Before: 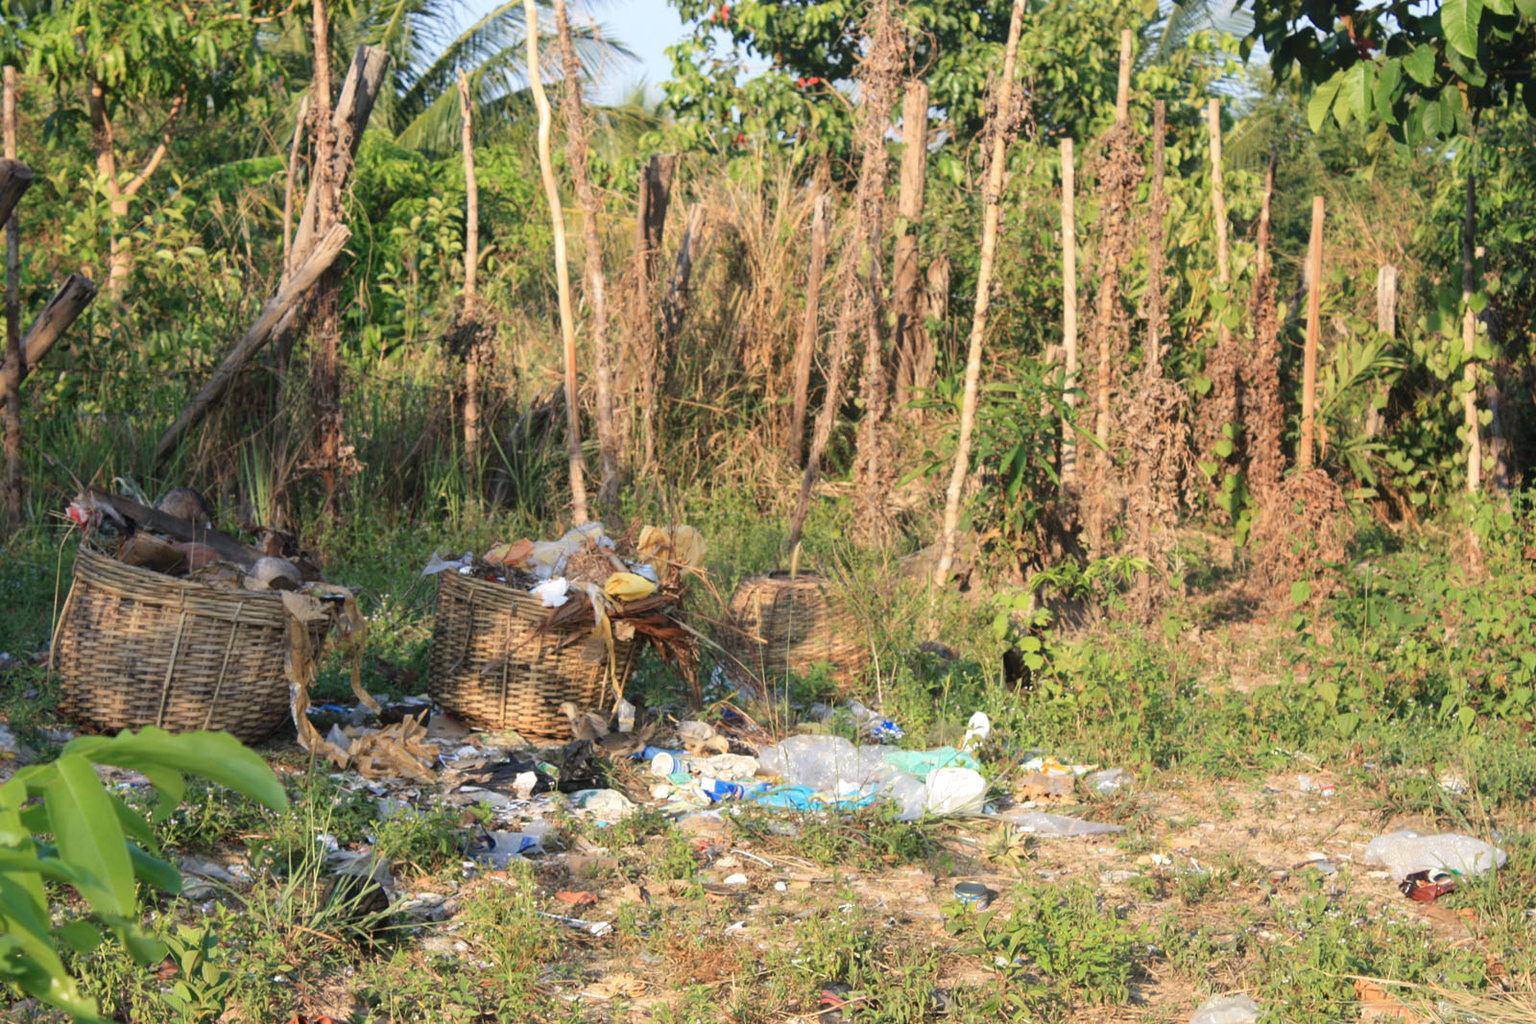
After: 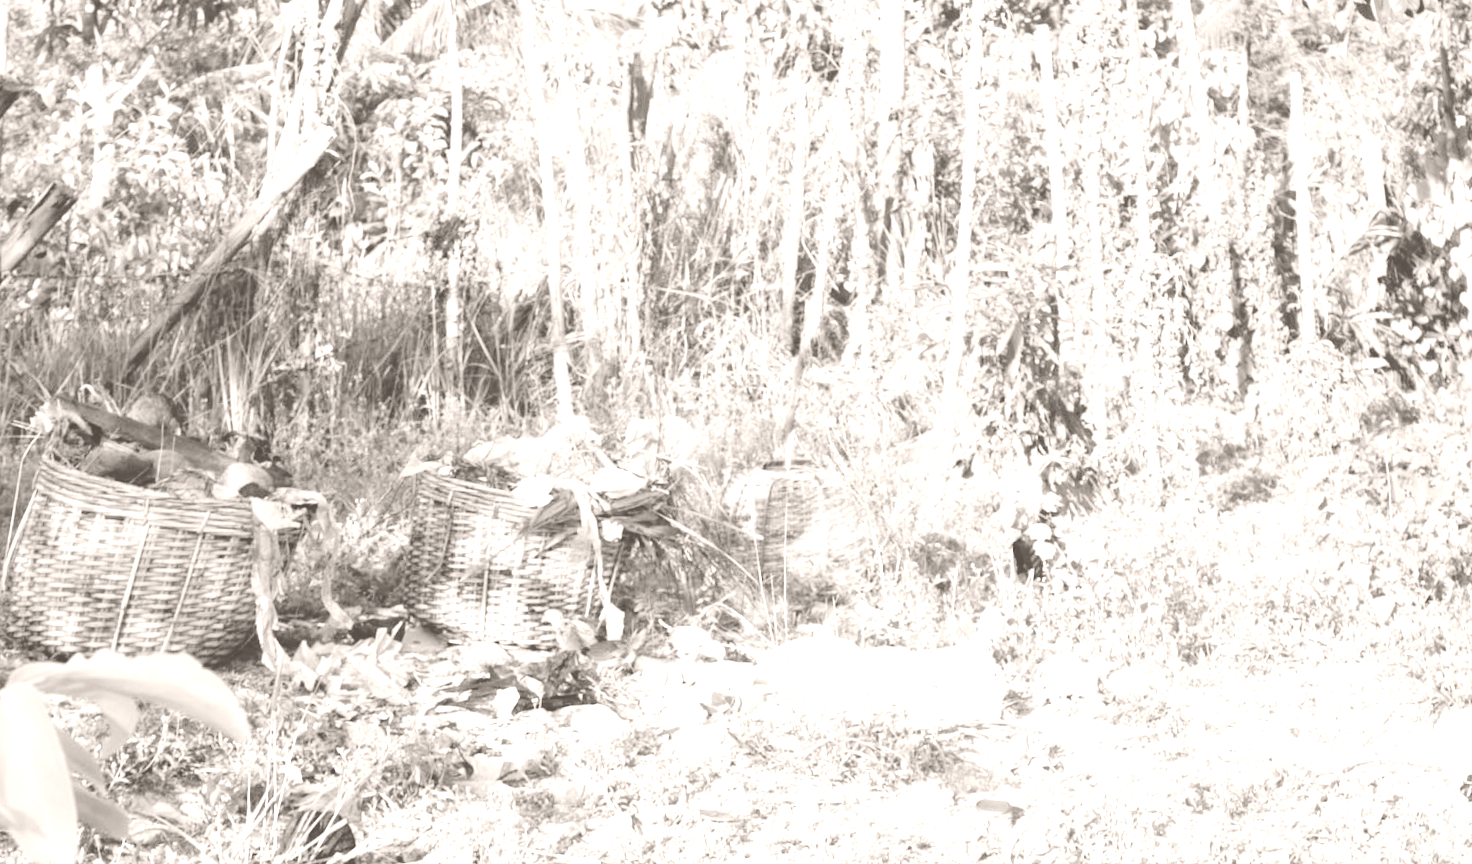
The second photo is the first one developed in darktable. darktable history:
colorize: hue 34.49°, saturation 35.33%, source mix 100%, lightness 55%, version 1
exposure: black level correction 0, compensate exposure bias true, compensate highlight preservation false
rotate and perspective: rotation -1.68°, lens shift (vertical) -0.146, crop left 0.049, crop right 0.912, crop top 0.032, crop bottom 0.96
local contrast: mode bilateral grid, contrast 20, coarseness 50, detail 120%, midtone range 0.2
contrast brightness saturation: brightness 0.18, saturation -0.5
crop: top 7.625%, bottom 8.027%
filmic rgb: black relative exposure -7.15 EV, white relative exposure 5.36 EV, hardness 3.02, color science v6 (2022)
